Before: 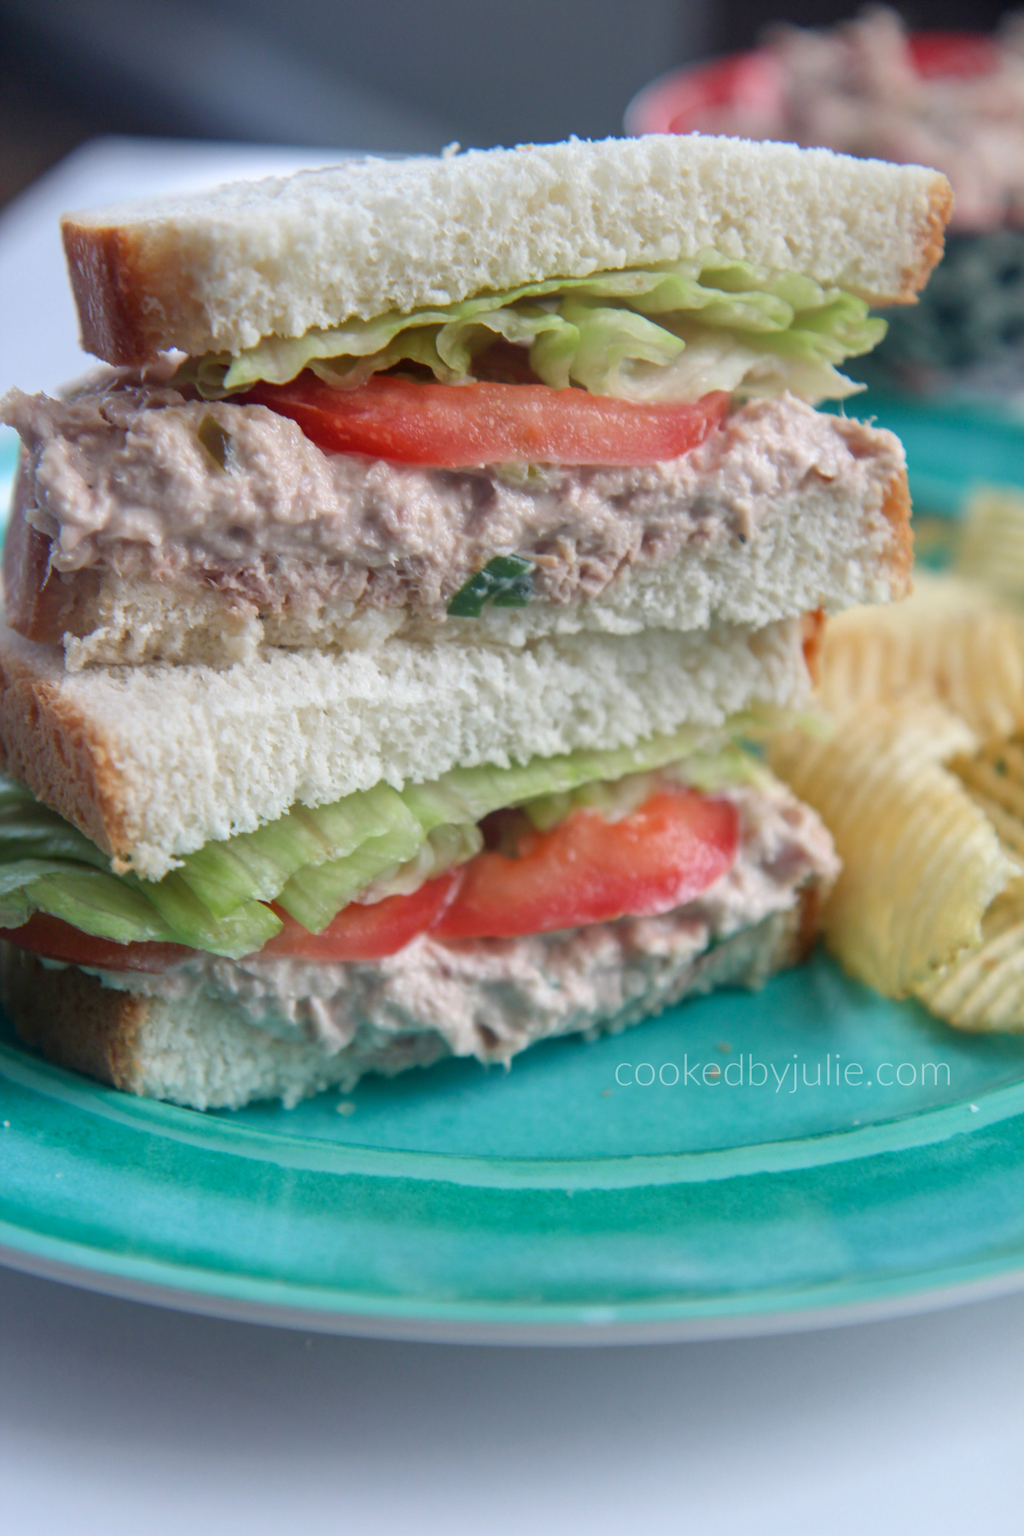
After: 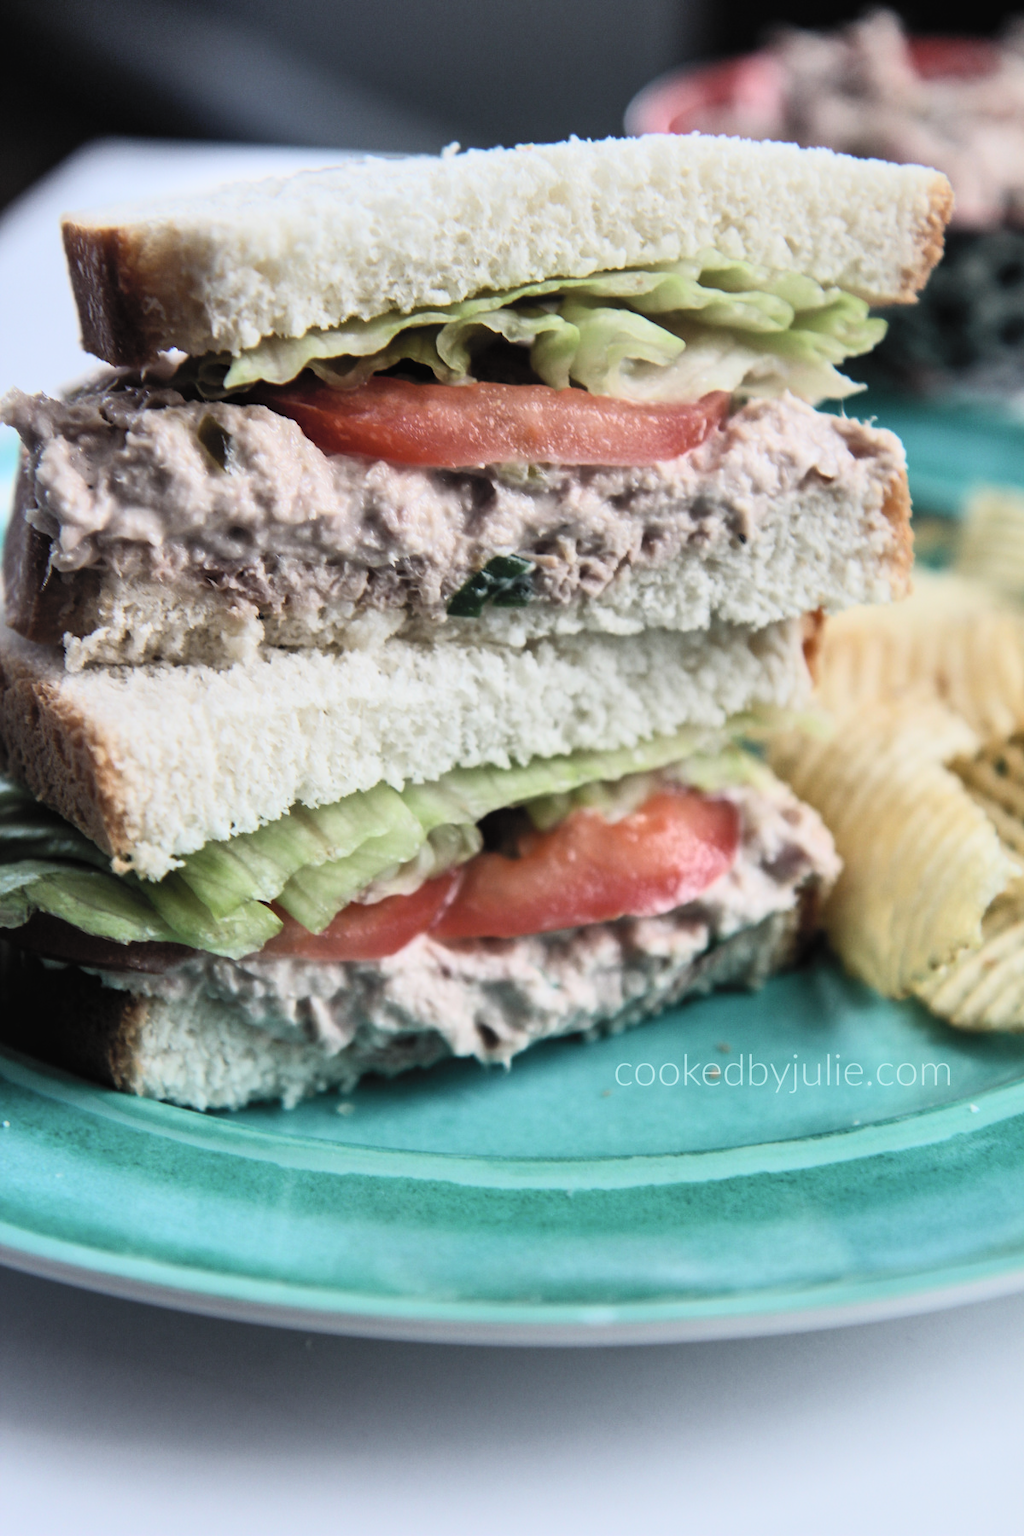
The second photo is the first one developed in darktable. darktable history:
levels: levels [0, 0.51, 1]
shadows and highlights: shadows 52.01, highlights -28.52, soften with gaussian
filmic rgb: black relative exposure -5.01 EV, white relative exposure 3.98 EV, hardness 2.9, contrast 1.411, highlights saturation mix -20.93%
exposure: black level correction 0, exposure -0.768 EV, compensate highlight preservation false
contrast brightness saturation: contrast 0.38, brightness 0.531
